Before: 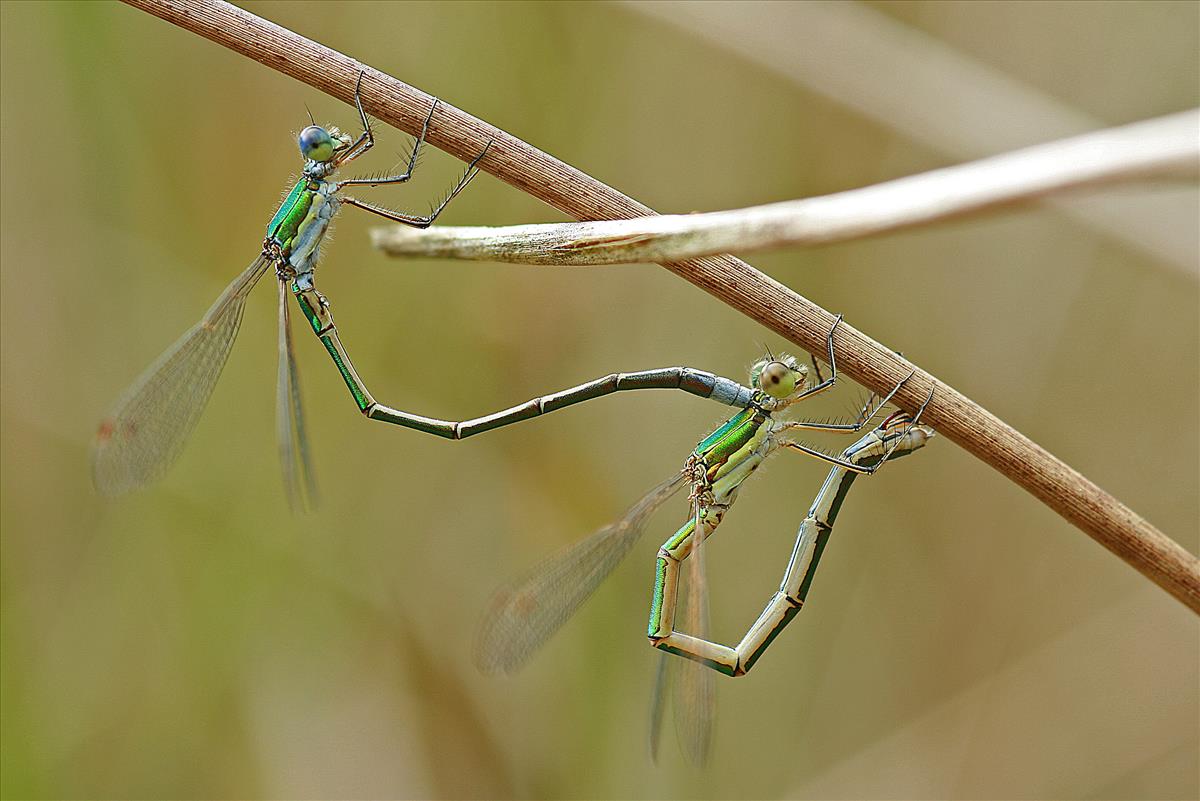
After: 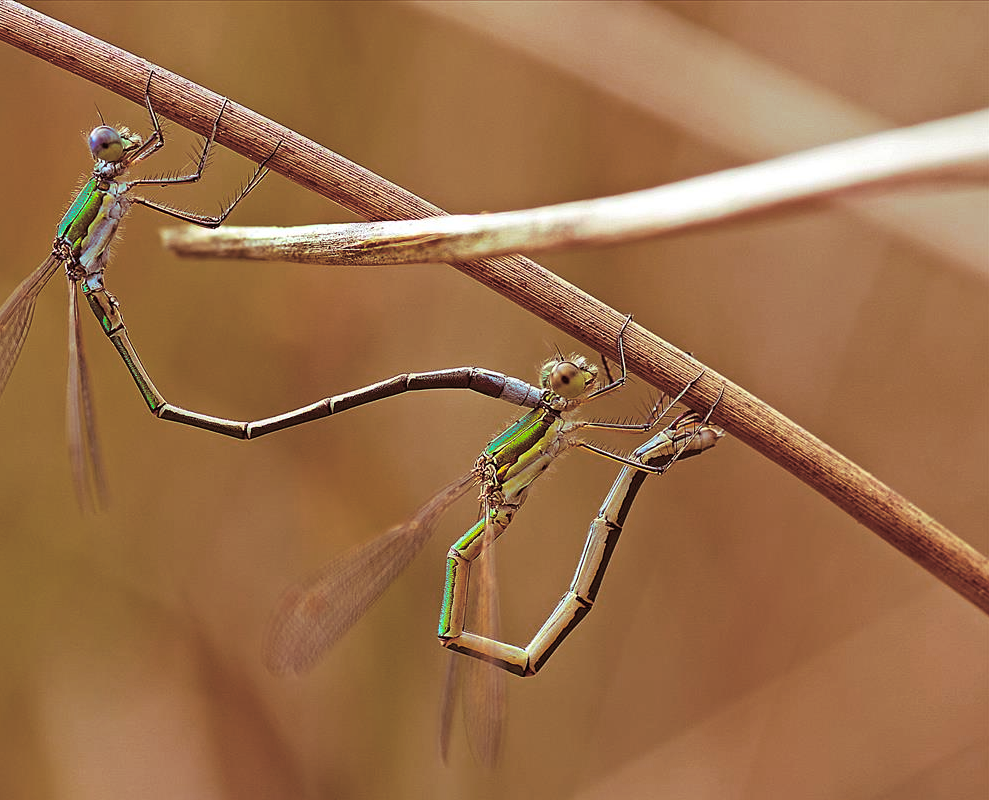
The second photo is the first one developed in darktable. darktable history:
split-toning: highlights › hue 187.2°, highlights › saturation 0.83, balance -68.05, compress 56.43%
color balance rgb: linear chroma grading › global chroma 15%, perceptual saturation grading › global saturation 30%
crop: left 17.582%, bottom 0.031%
